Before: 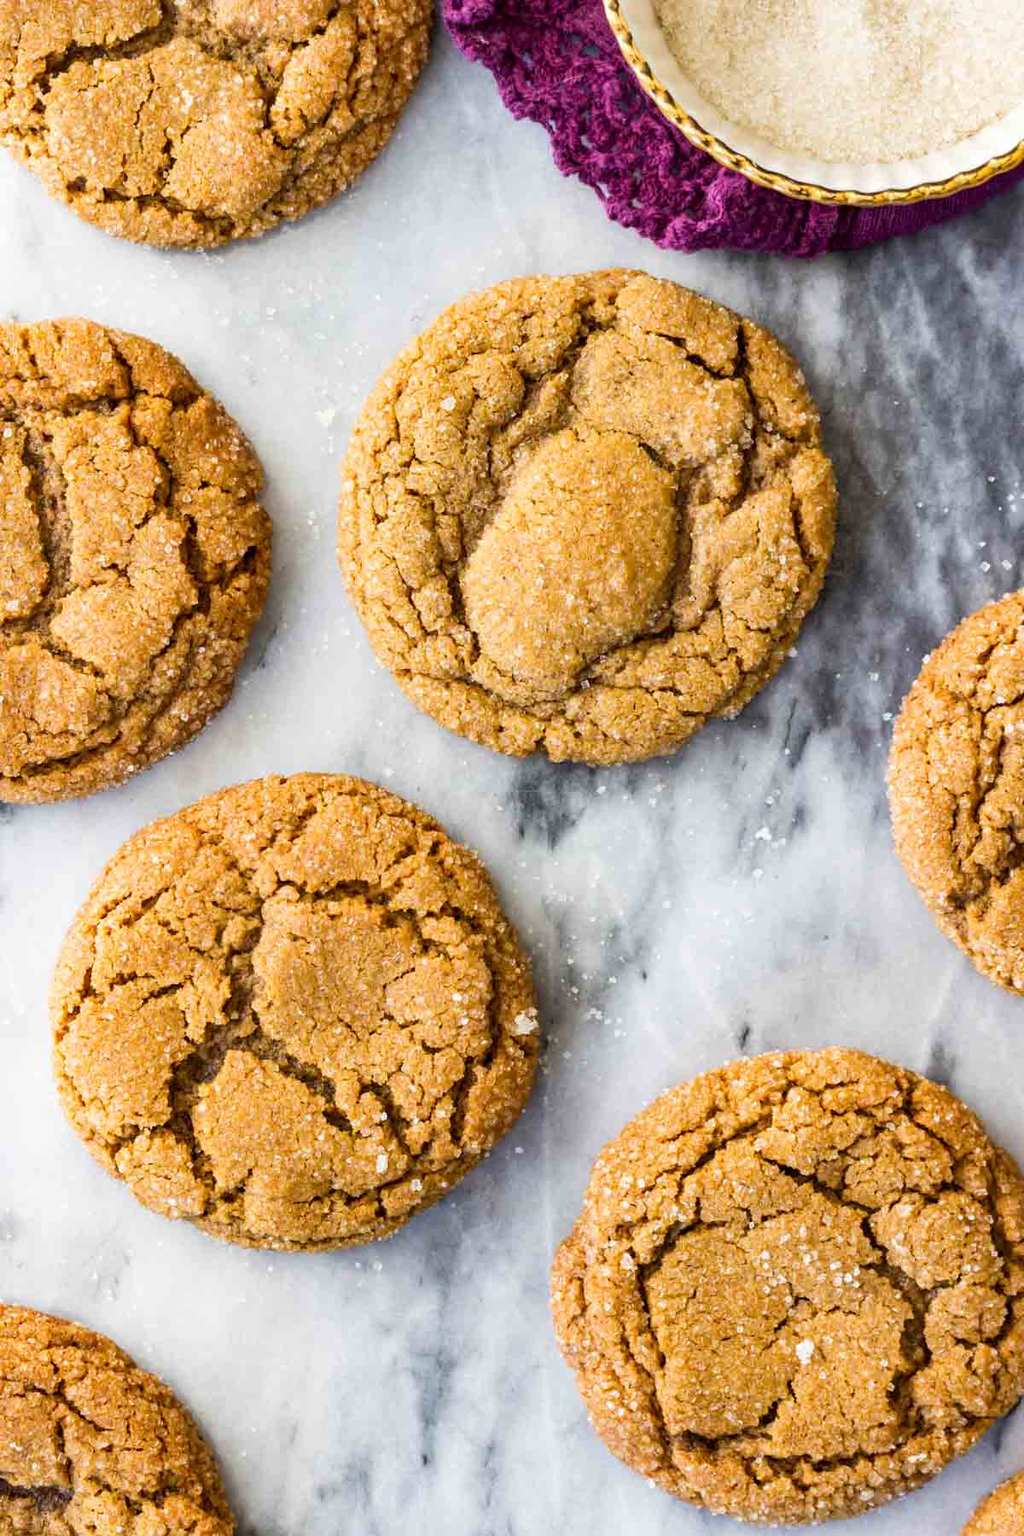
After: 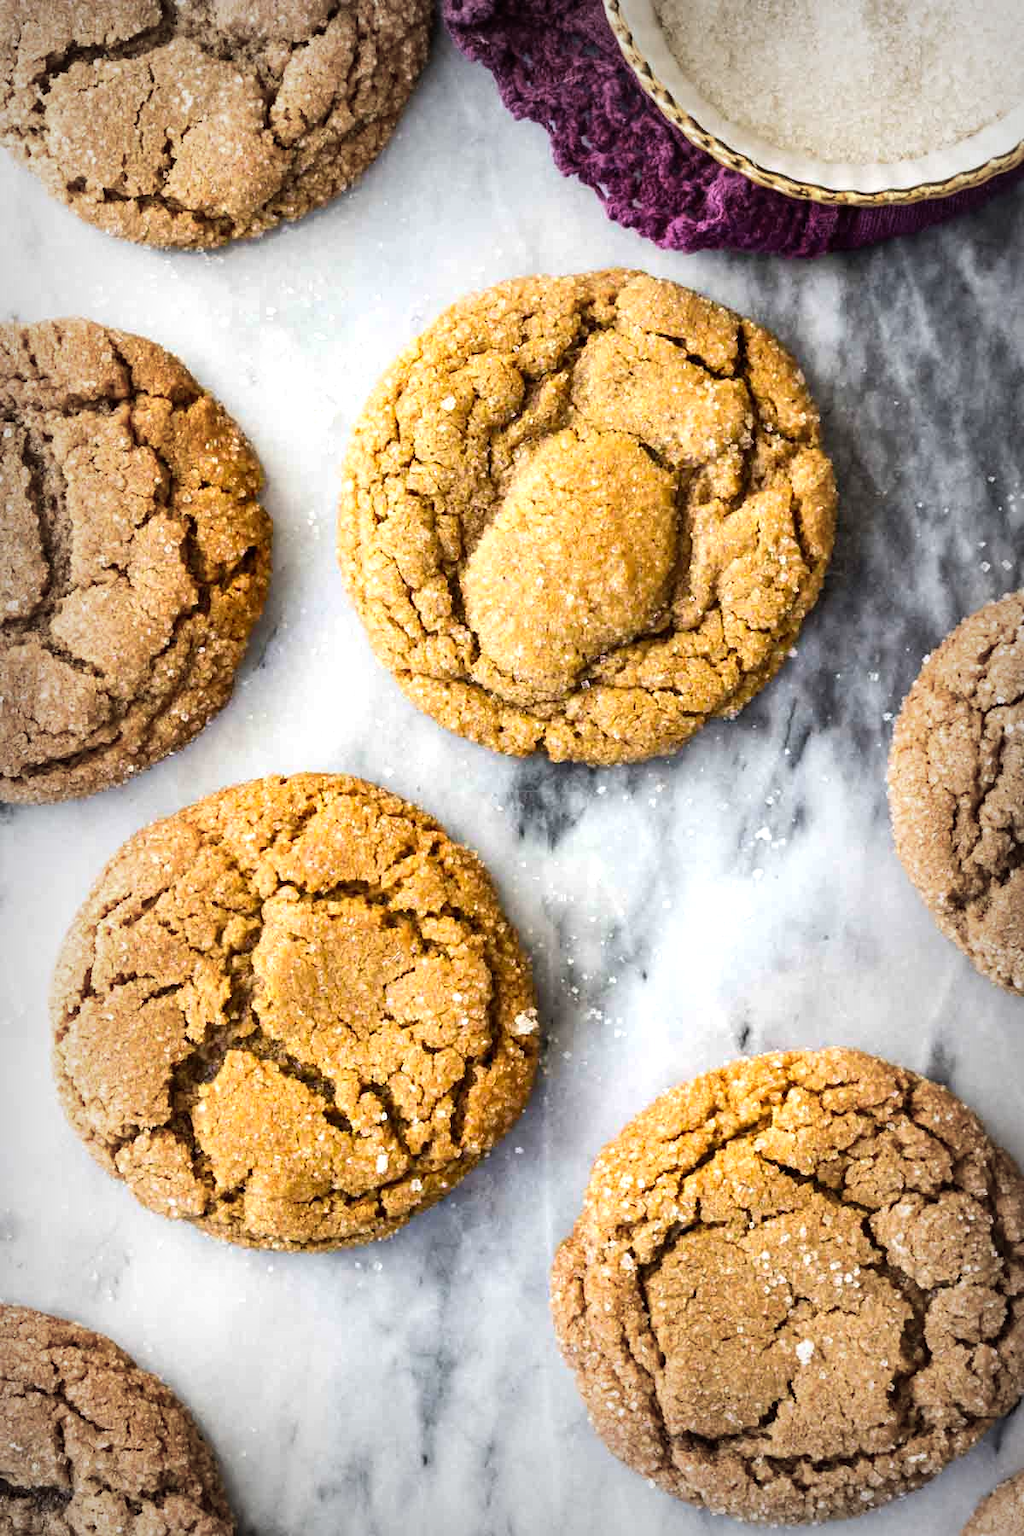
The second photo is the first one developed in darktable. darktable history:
tone equalizer: -8 EV -0.403 EV, -7 EV -0.428 EV, -6 EV -0.36 EV, -5 EV -0.218 EV, -3 EV 0.189 EV, -2 EV 0.341 EV, -1 EV 0.411 EV, +0 EV 0.408 EV, edges refinement/feathering 500, mask exposure compensation -1.57 EV, preserve details no
vignetting: fall-off start 53.91%, automatic ratio true, width/height ratio 1.318, shape 0.22, unbound false
